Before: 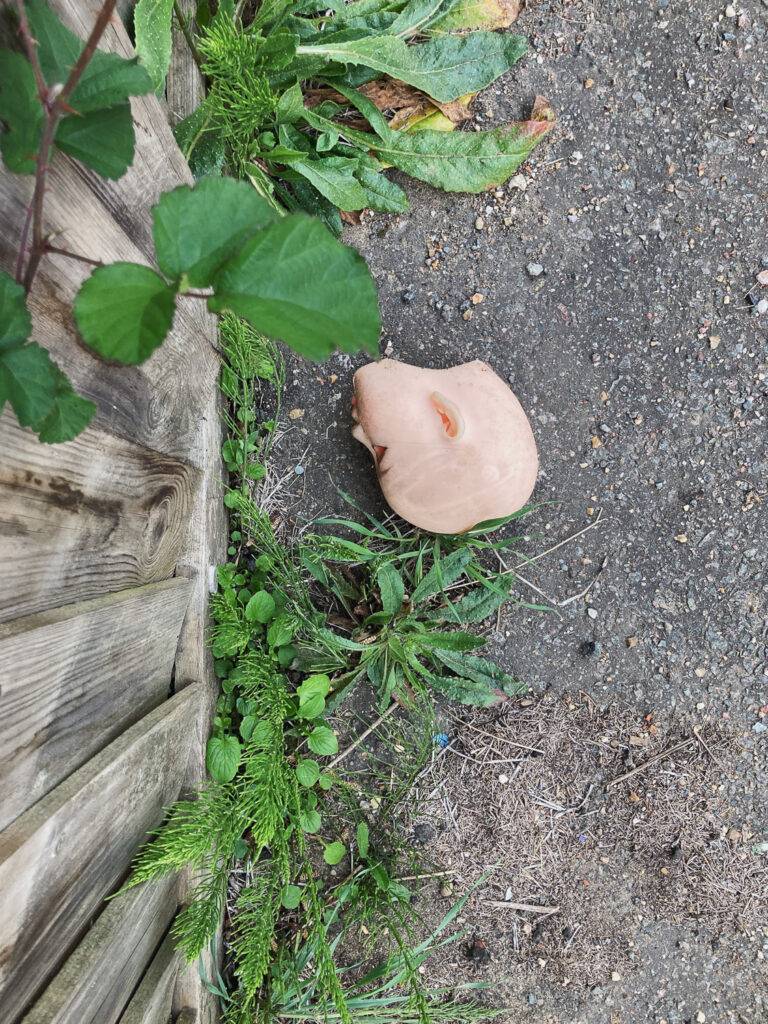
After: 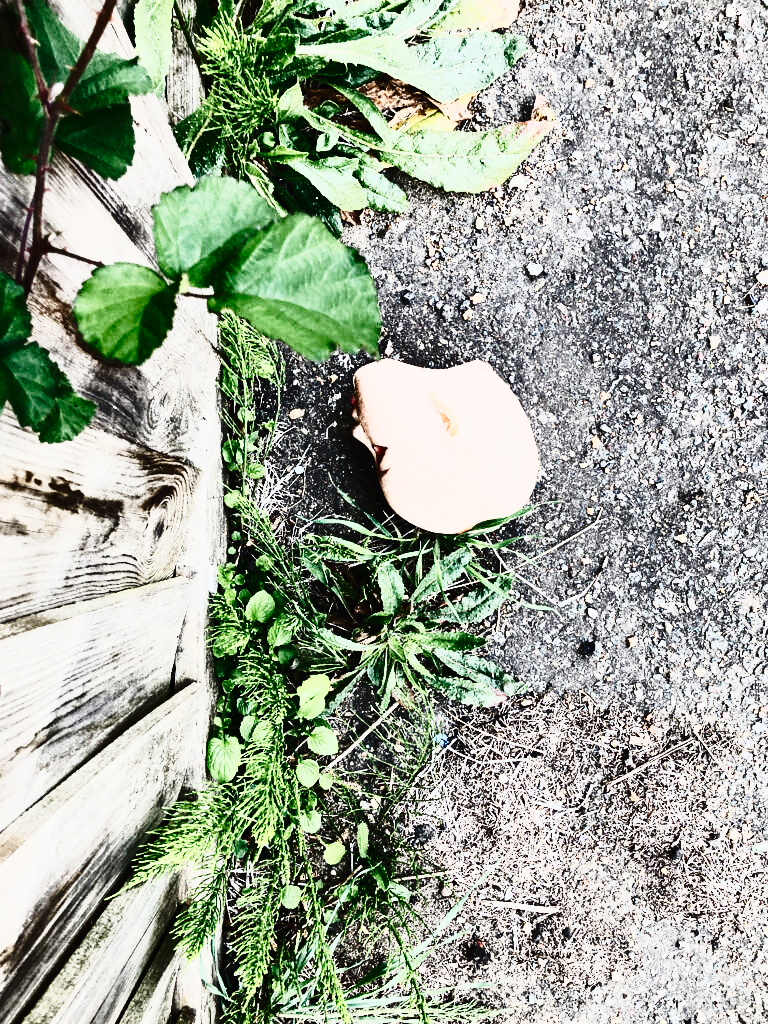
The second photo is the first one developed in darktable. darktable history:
tone curve: curves: ch0 [(0, 0.011) (0.053, 0.026) (0.174, 0.115) (0.398, 0.444) (0.673, 0.775) (0.829, 0.906) (0.991, 0.981)]; ch1 [(0, 0) (0.276, 0.206) (0.409, 0.383) (0.473, 0.458) (0.492, 0.499) (0.521, 0.502) (0.546, 0.543) (0.585, 0.617) (0.659, 0.686) (0.78, 0.8) (1, 1)]; ch2 [(0, 0) (0.438, 0.449) (0.473, 0.469) (0.503, 0.5) (0.523, 0.538) (0.562, 0.598) (0.612, 0.635) (0.695, 0.713) (1, 1)], preserve colors none
contrast brightness saturation: contrast 0.926, brightness 0.199
